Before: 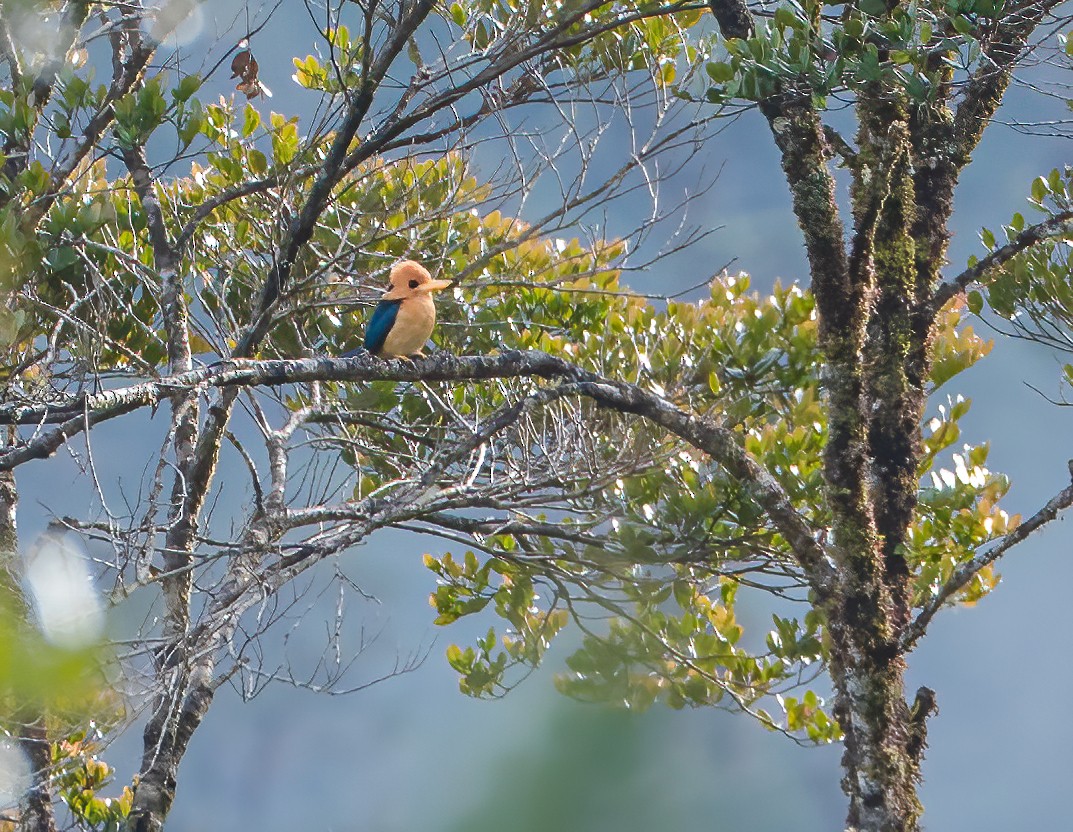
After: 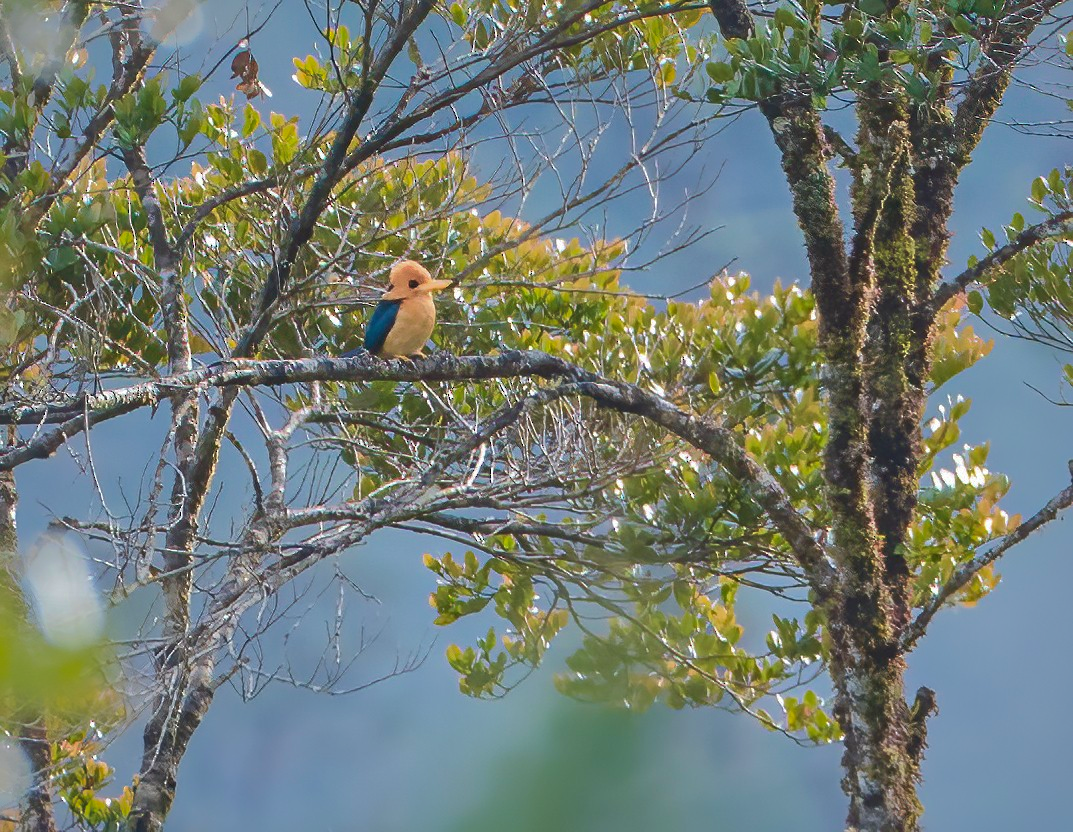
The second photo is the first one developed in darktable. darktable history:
shadows and highlights: shadows 38.98, highlights -75.79
velvia: on, module defaults
